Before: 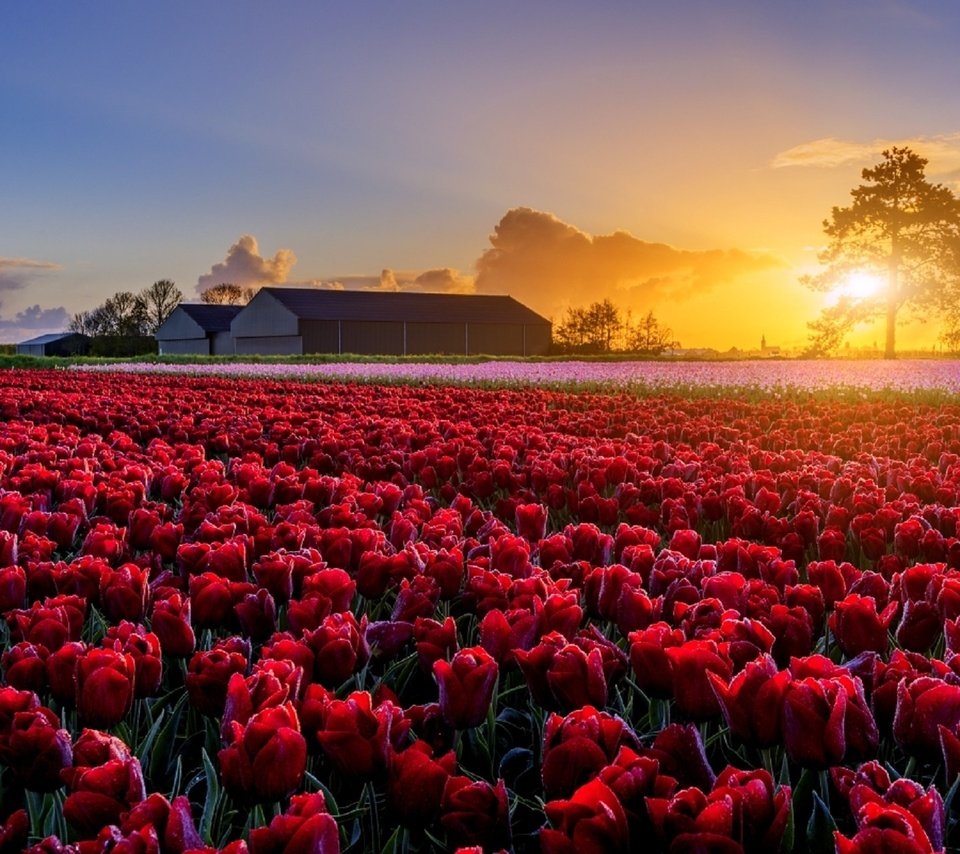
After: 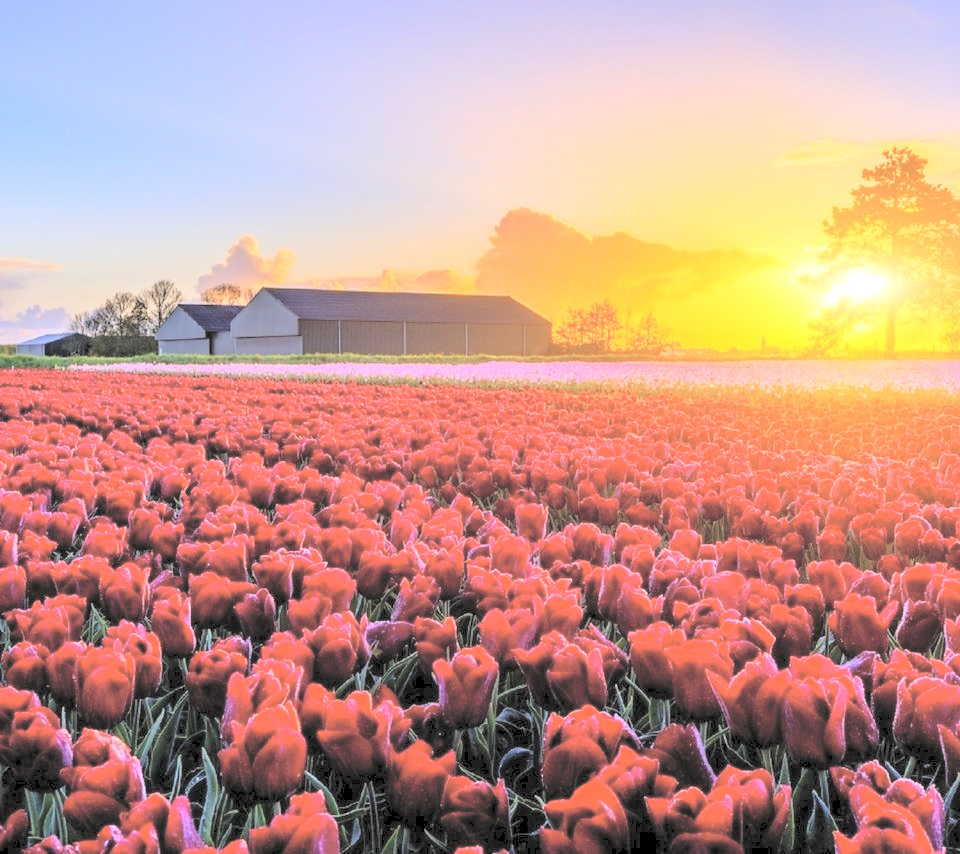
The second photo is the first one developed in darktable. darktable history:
exposure: exposure 0.125 EV, compensate exposure bias true, compensate highlight preservation false
tone equalizer: -8 EV -0.441 EV, -7 EV -0.359 EV, -6 EV -0.372 EV, -5 EV -0.231 EV, -3 EV 0.248 EV, -2 EV 0.332 EV, -1 EV 0.386 EV, +0 EV 0.443 EV
contrast brightness saturation: brightness 0.988
